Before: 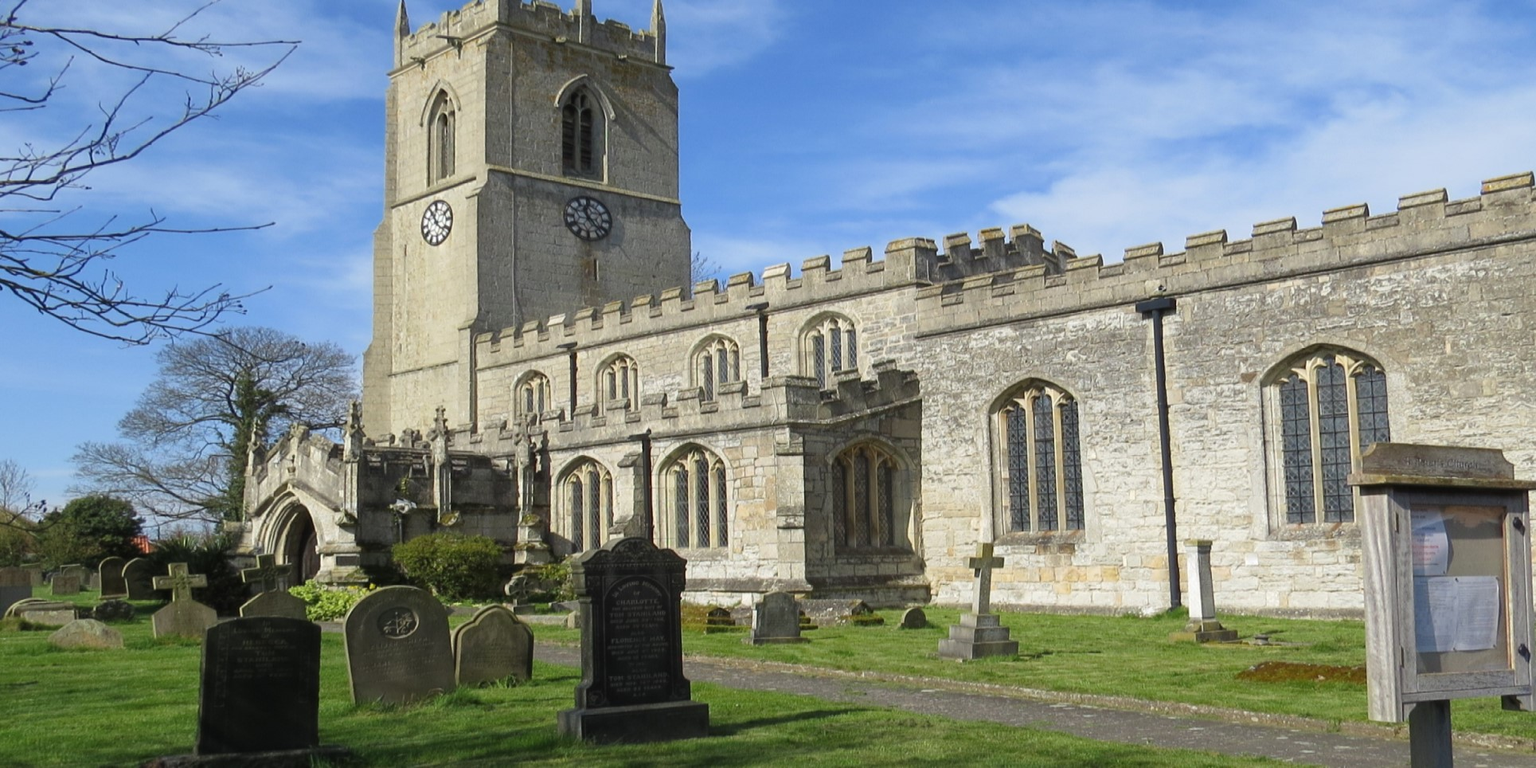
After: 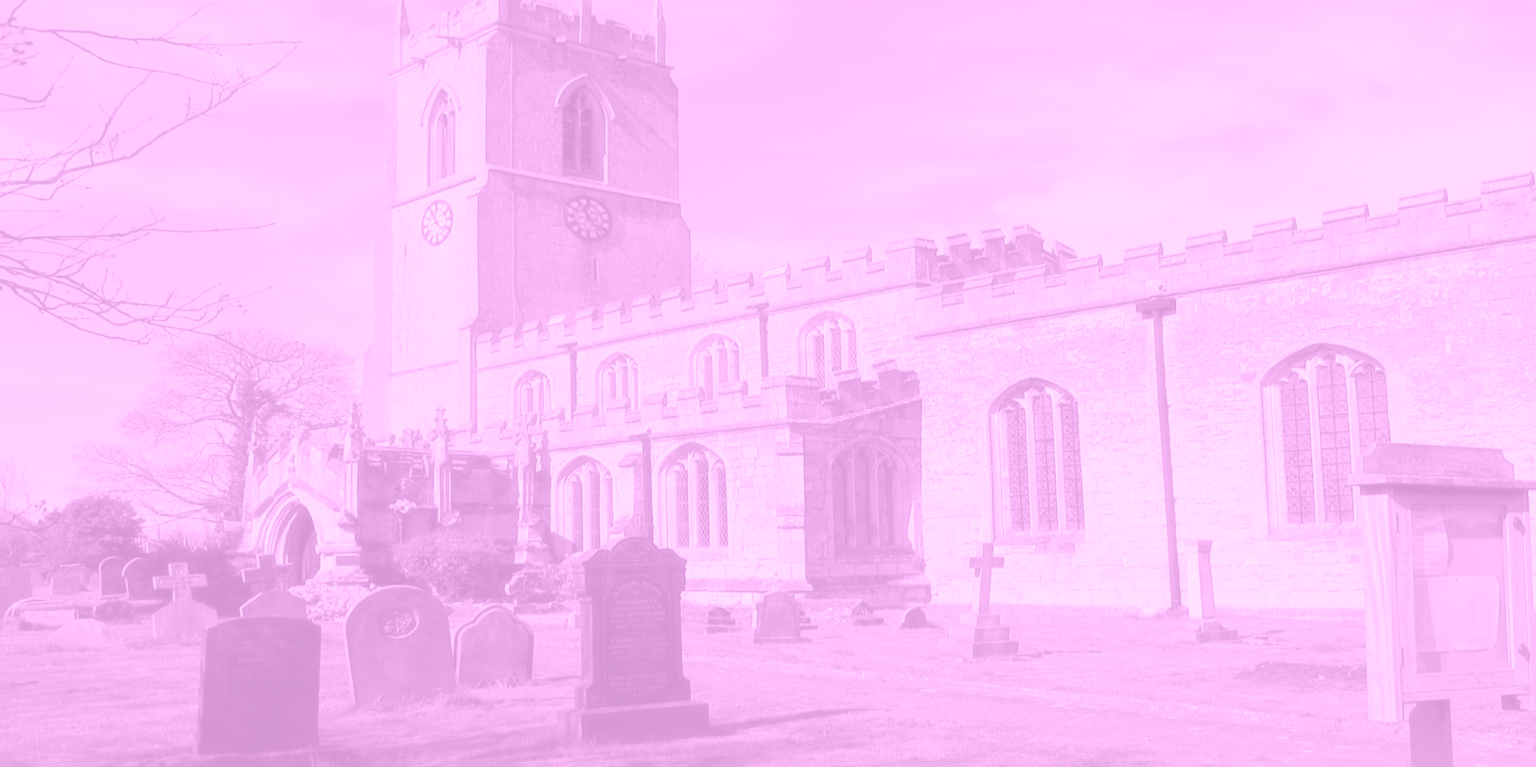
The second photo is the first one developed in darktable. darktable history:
colorize: hue 331.2°, saturation 75%, source mix 30.28%, lightness 70.52%, version 1
haze removal: strength -0.1, adaptive false
